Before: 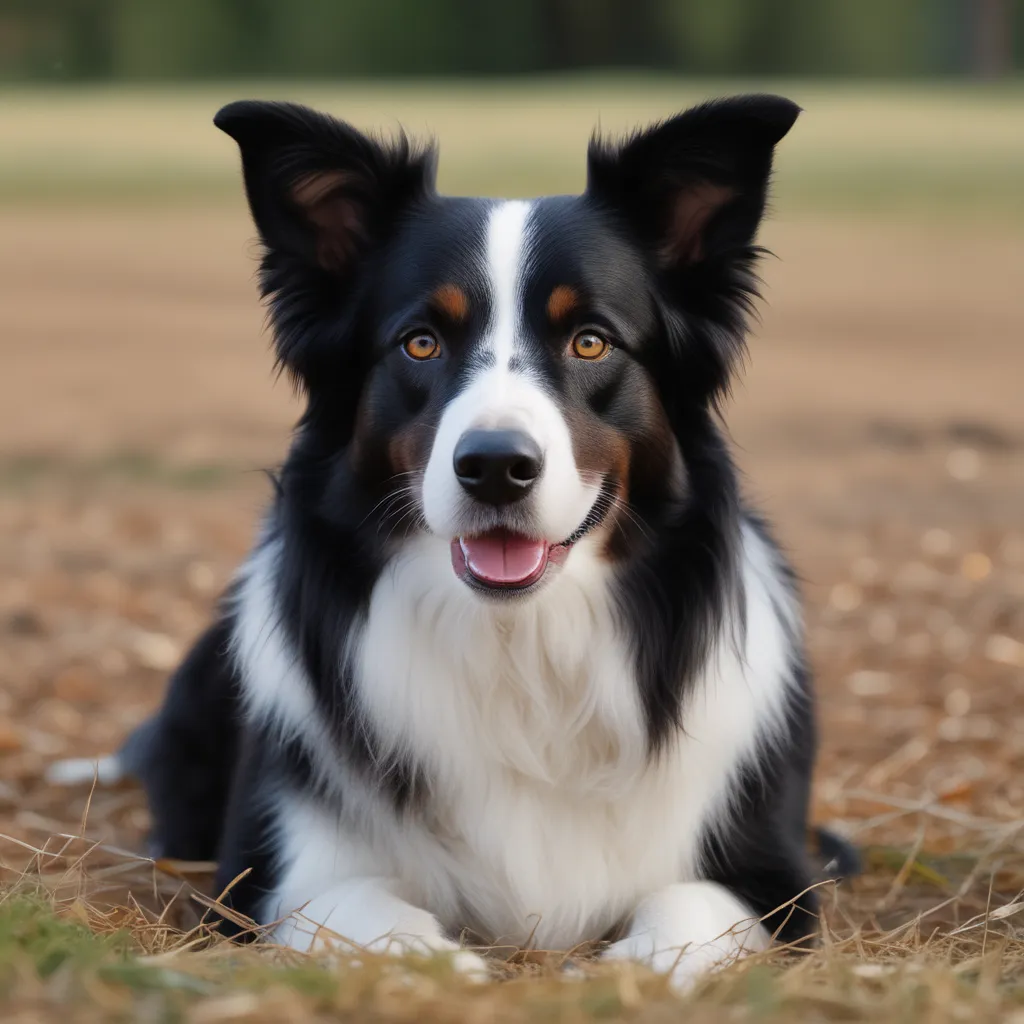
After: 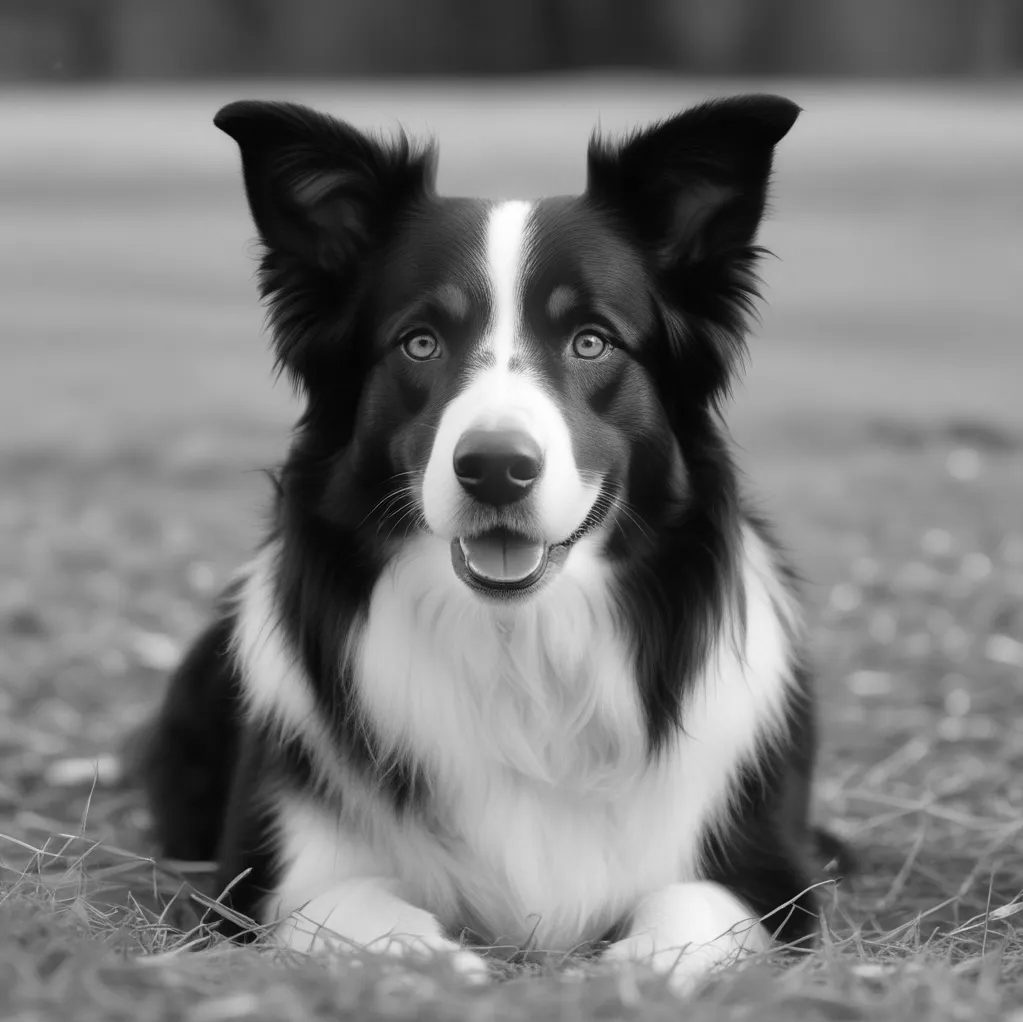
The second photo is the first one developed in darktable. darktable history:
bloom: size 9%, threshold 100%, strength 7%
color balance rgb: linear chroma grading › global chroma 10%, perceptual saturation grading › global saturation 30%, global vibrance 10%
white balance: emerald 1
monochrome: a 32, b 64, size 2.3
crop: top 0.05%, bottom 0.098%
exposure: exposure 0.2 EV, compensate highlight preservation false
